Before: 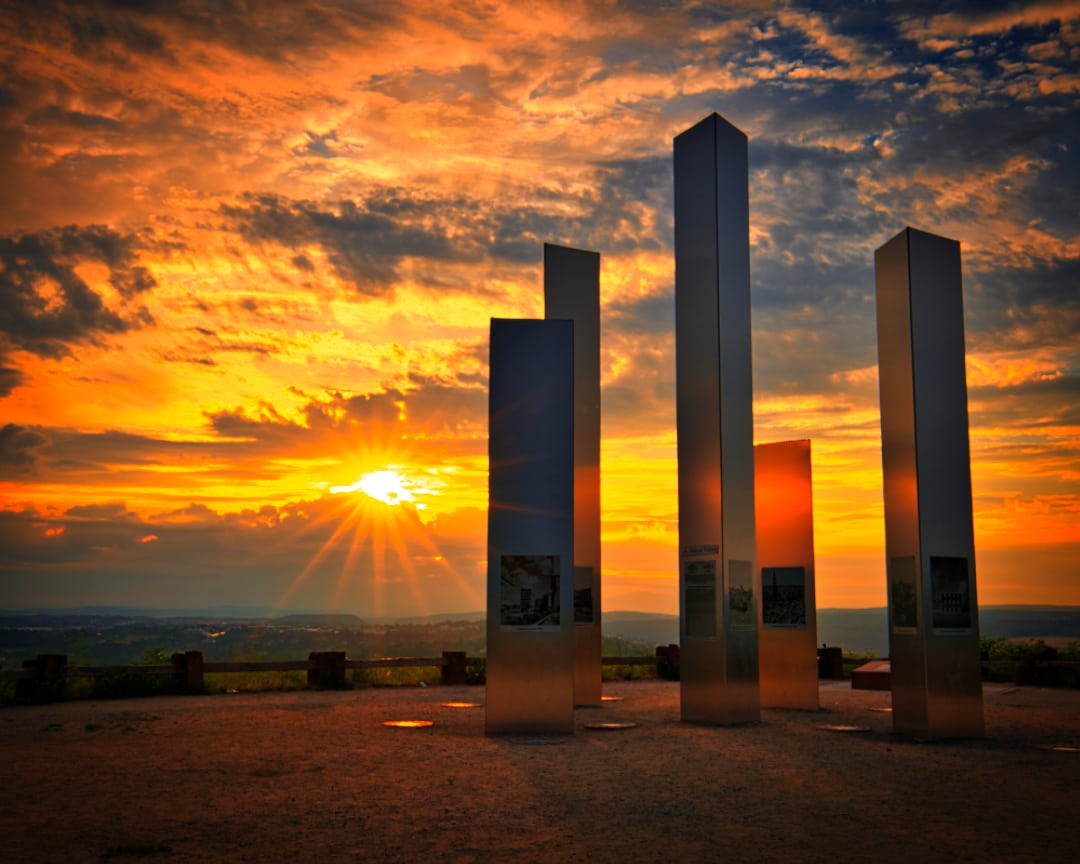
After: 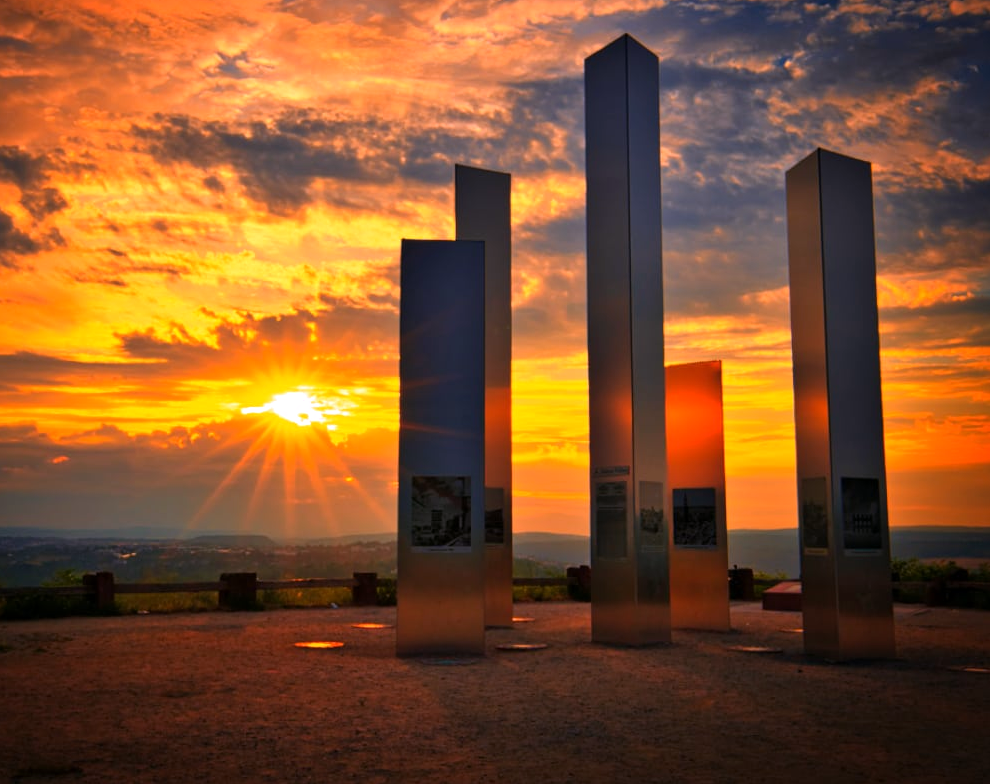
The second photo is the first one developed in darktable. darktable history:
white balance: red 1.066, blue 1.119
crop and rotate: left 8.262%, top 9.226%
